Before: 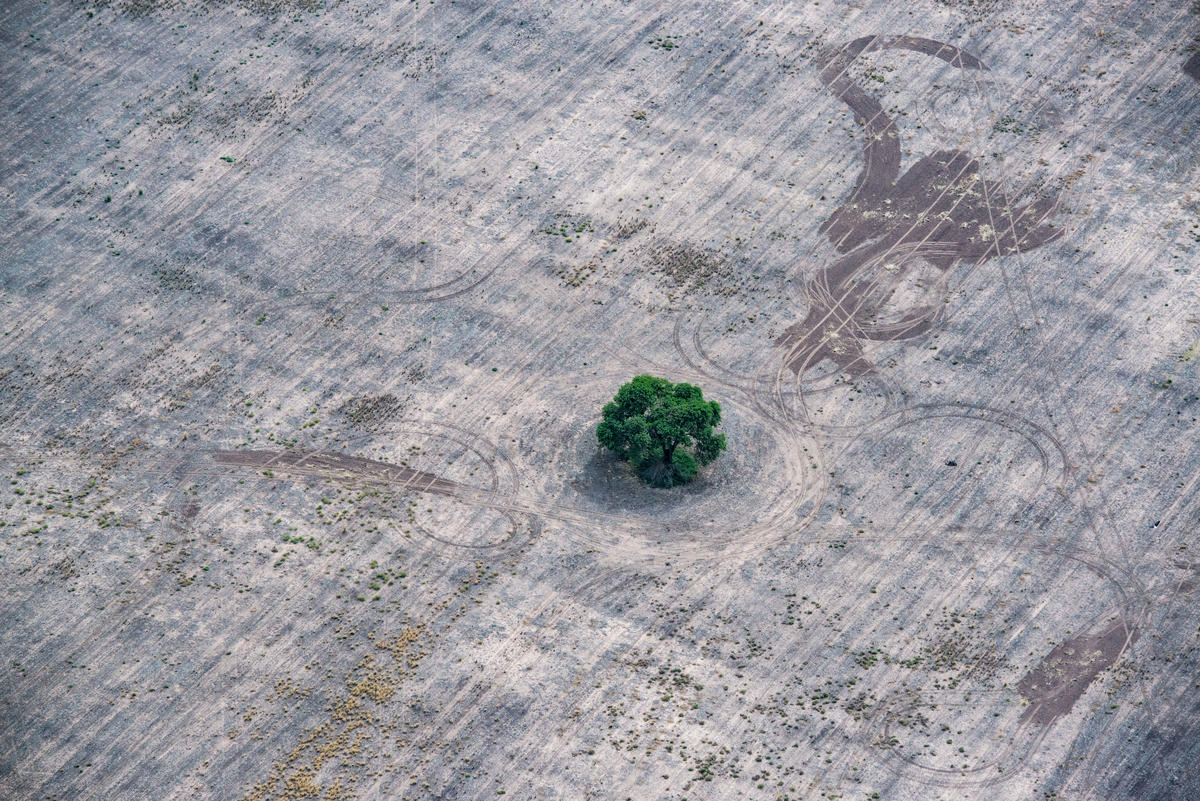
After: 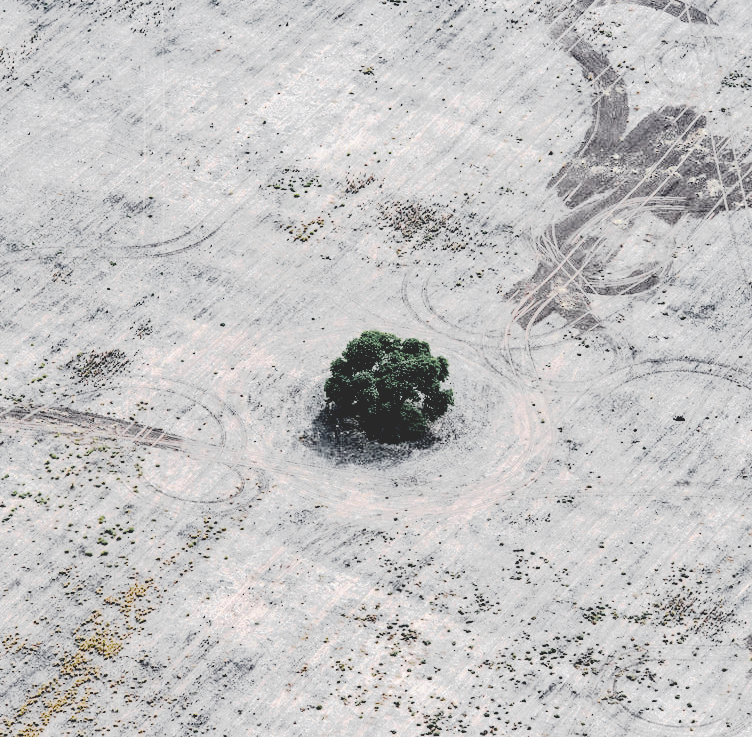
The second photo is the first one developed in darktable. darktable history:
contrast brightness saturation: contrast 0.239, brightness 0.091
color zones: curves: ch0 [(0.004, 0.388) (0.125, 0.392) (0.25, 0.404) (0.375, 0.5) (0.5, 0.5) (0.625, 0.5) (0.75, 0.5) (0.875, 0.5)]; ch1 [(0, 0.5) (0.125, 0.5) (0.25, 0.5) (0.375, 0.124) (0.524, 0.124) (0.645, 0.128) (0.789, 0.132) (0.914, 0.096) (0.998, 0.068)]
base curve: curves: ch0 [(0.065, 0.026) (0.236, 0.358) (0.53, 0.546) (0.777, 0.841) (0.924, 0.992)], preserve colors none
crop and rotate: left 22.749%, top 5.634%, right 14.526%, bottom 2.258%
